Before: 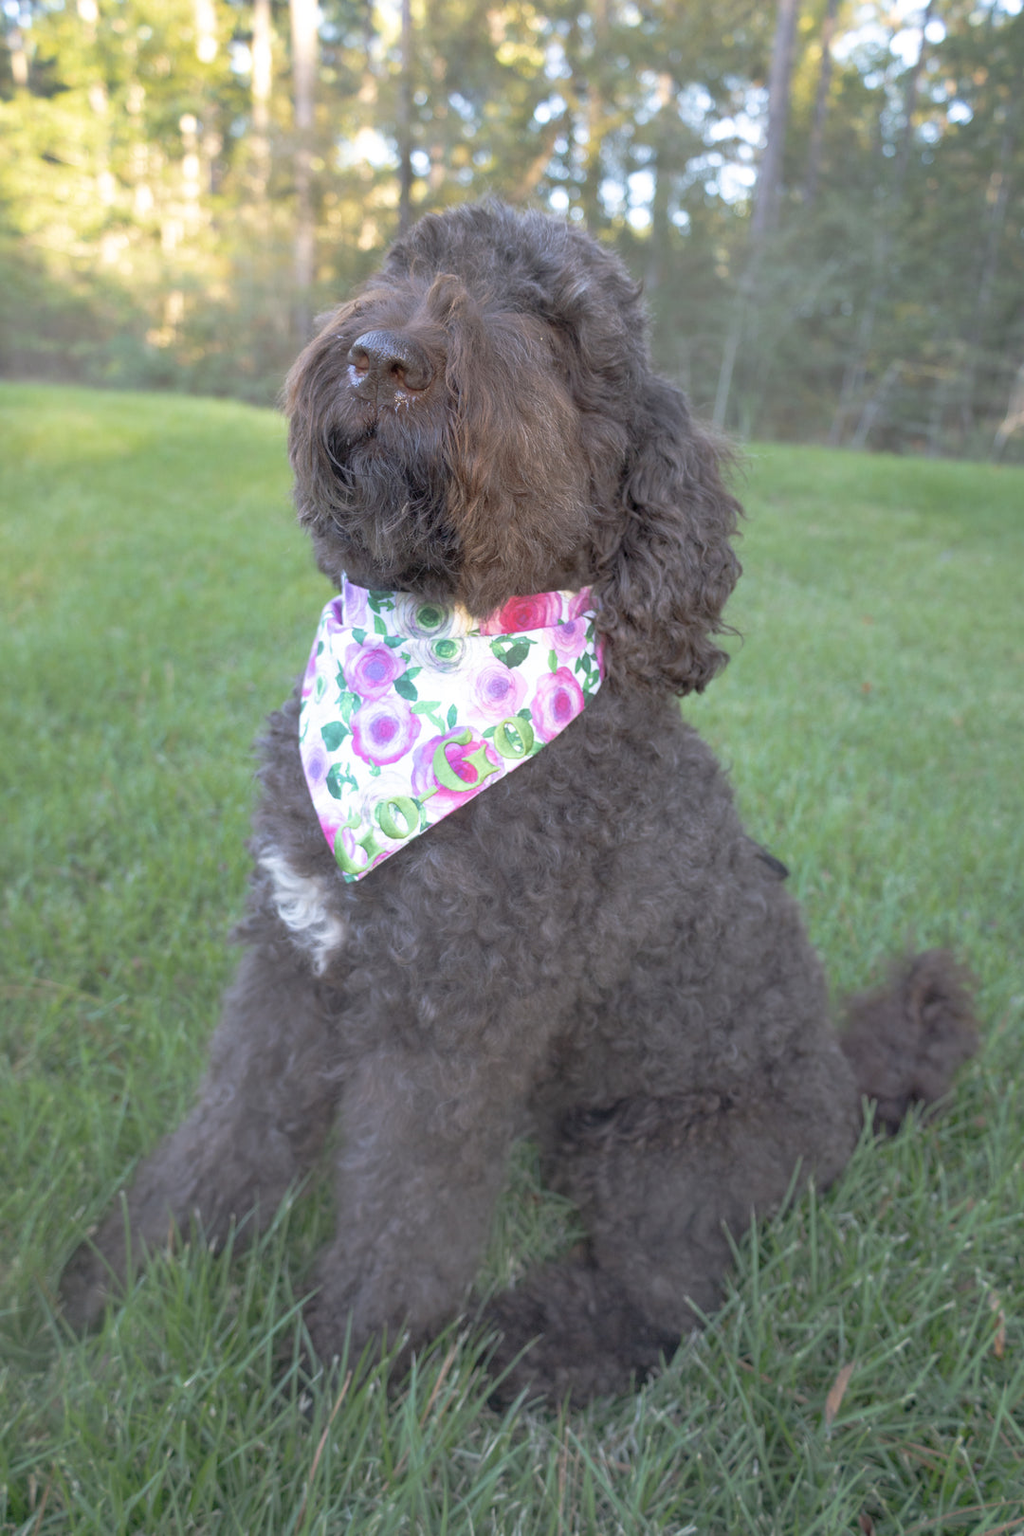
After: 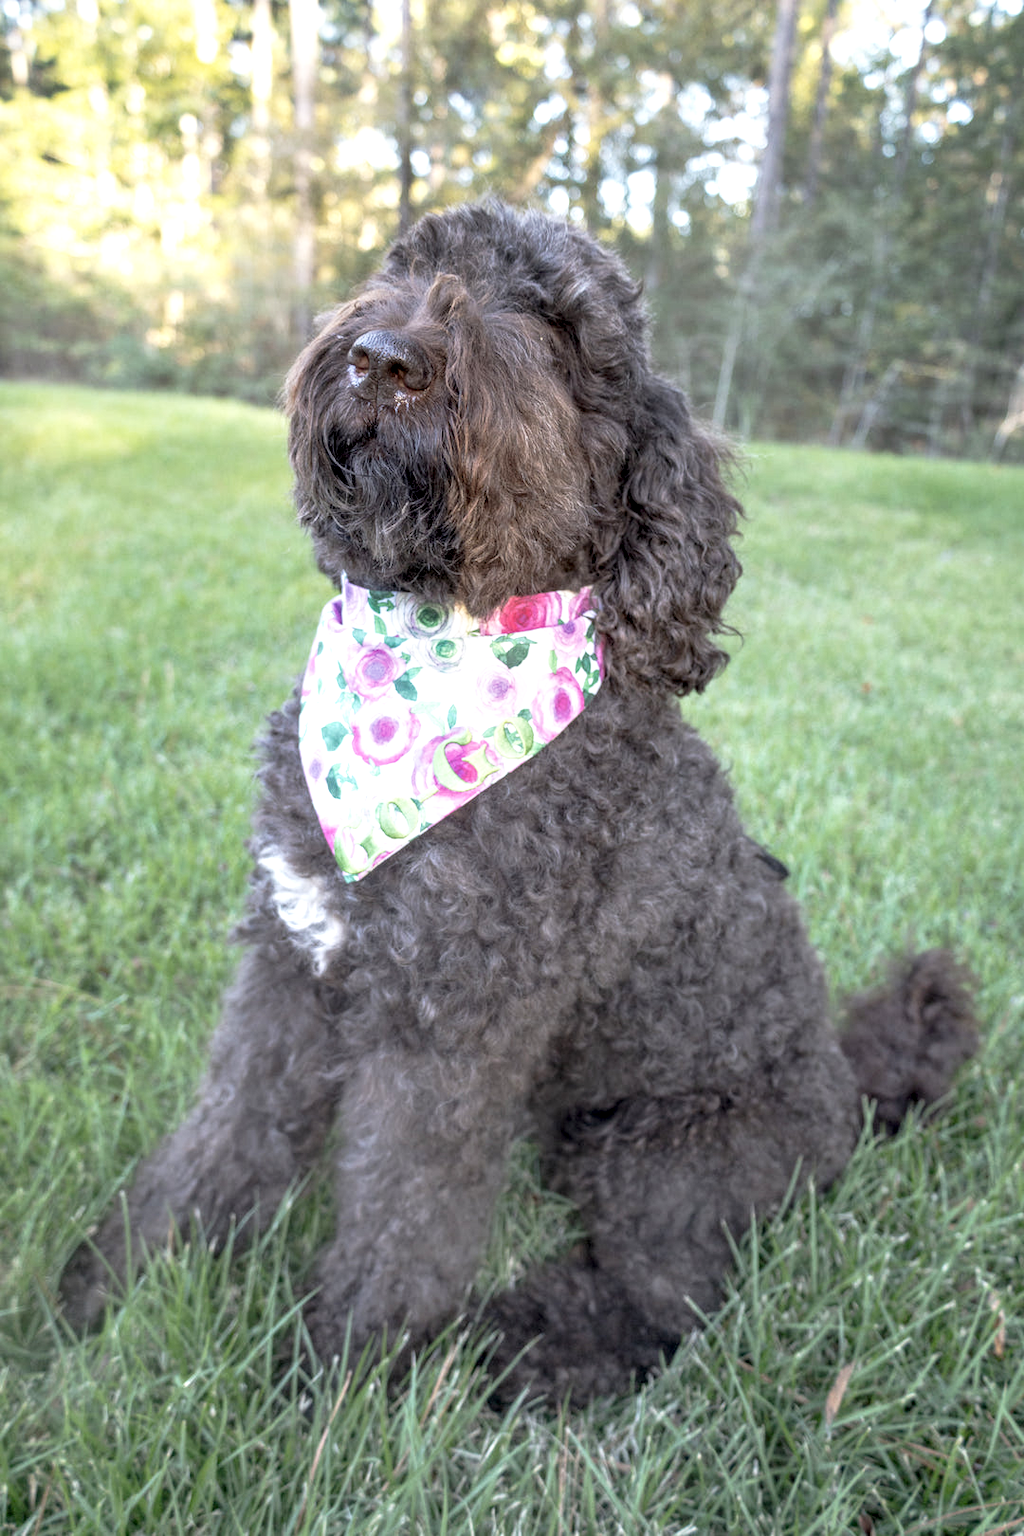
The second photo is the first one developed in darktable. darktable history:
local contrast: highlights 2%, shadows 4%, detail 181%
base curve: curves: ch0 [(0, 0) (0.088, 0.125) (0.176, 0.251) (0.354, 0.501) (0.613, 0.749) (1, 0.877)], preserve colors none
